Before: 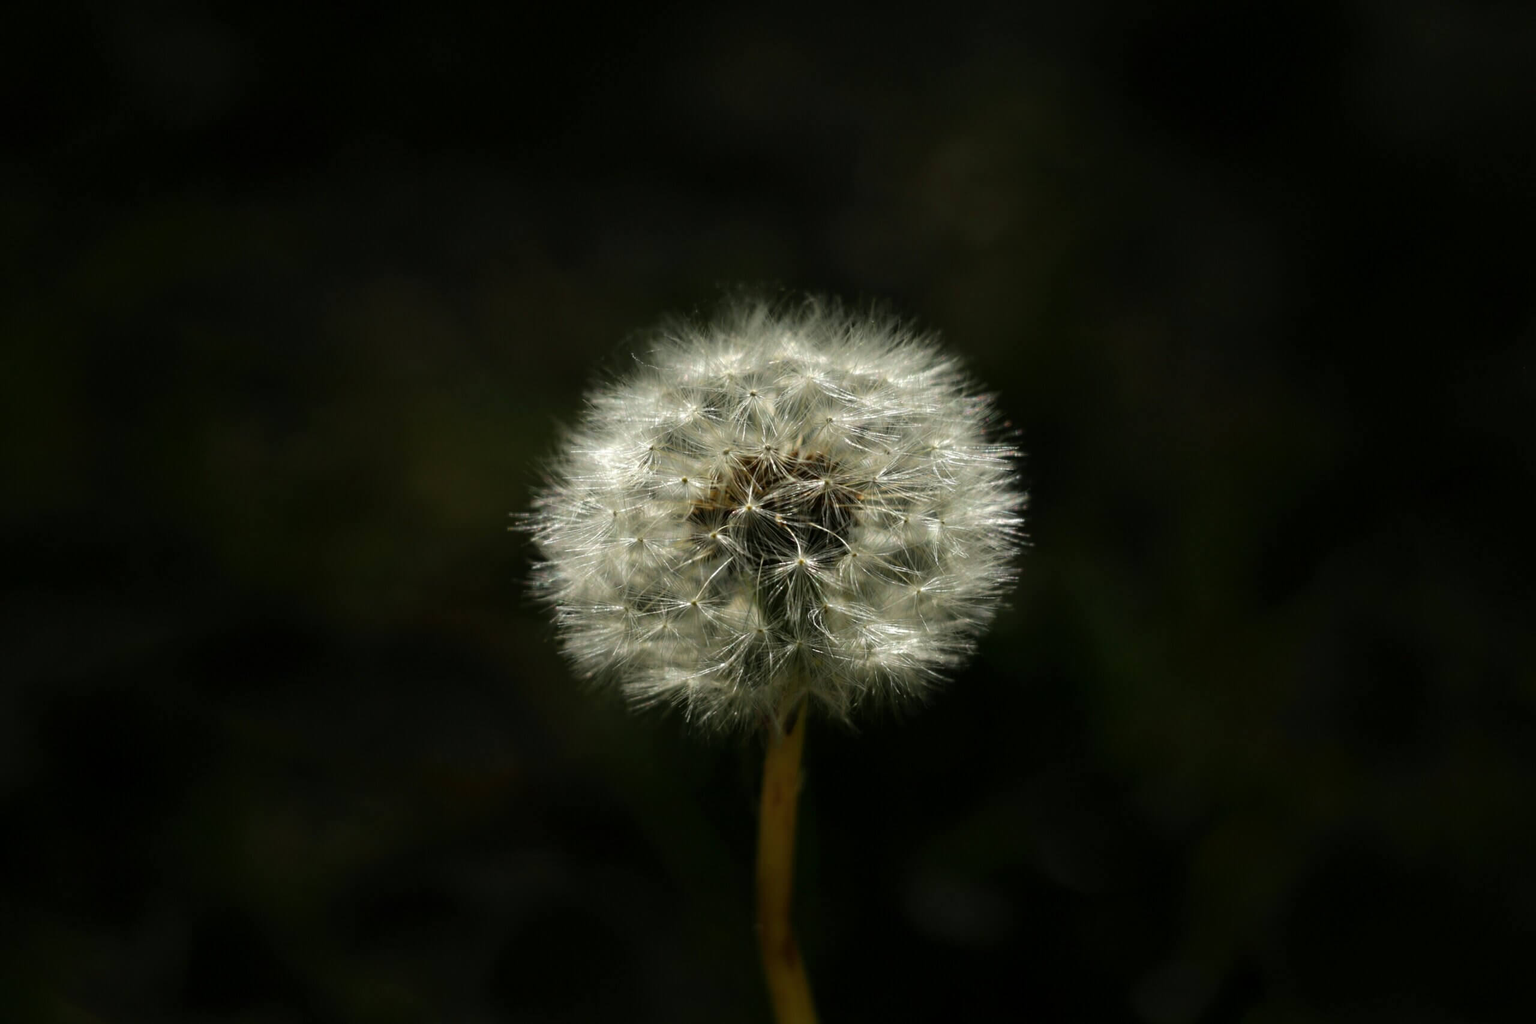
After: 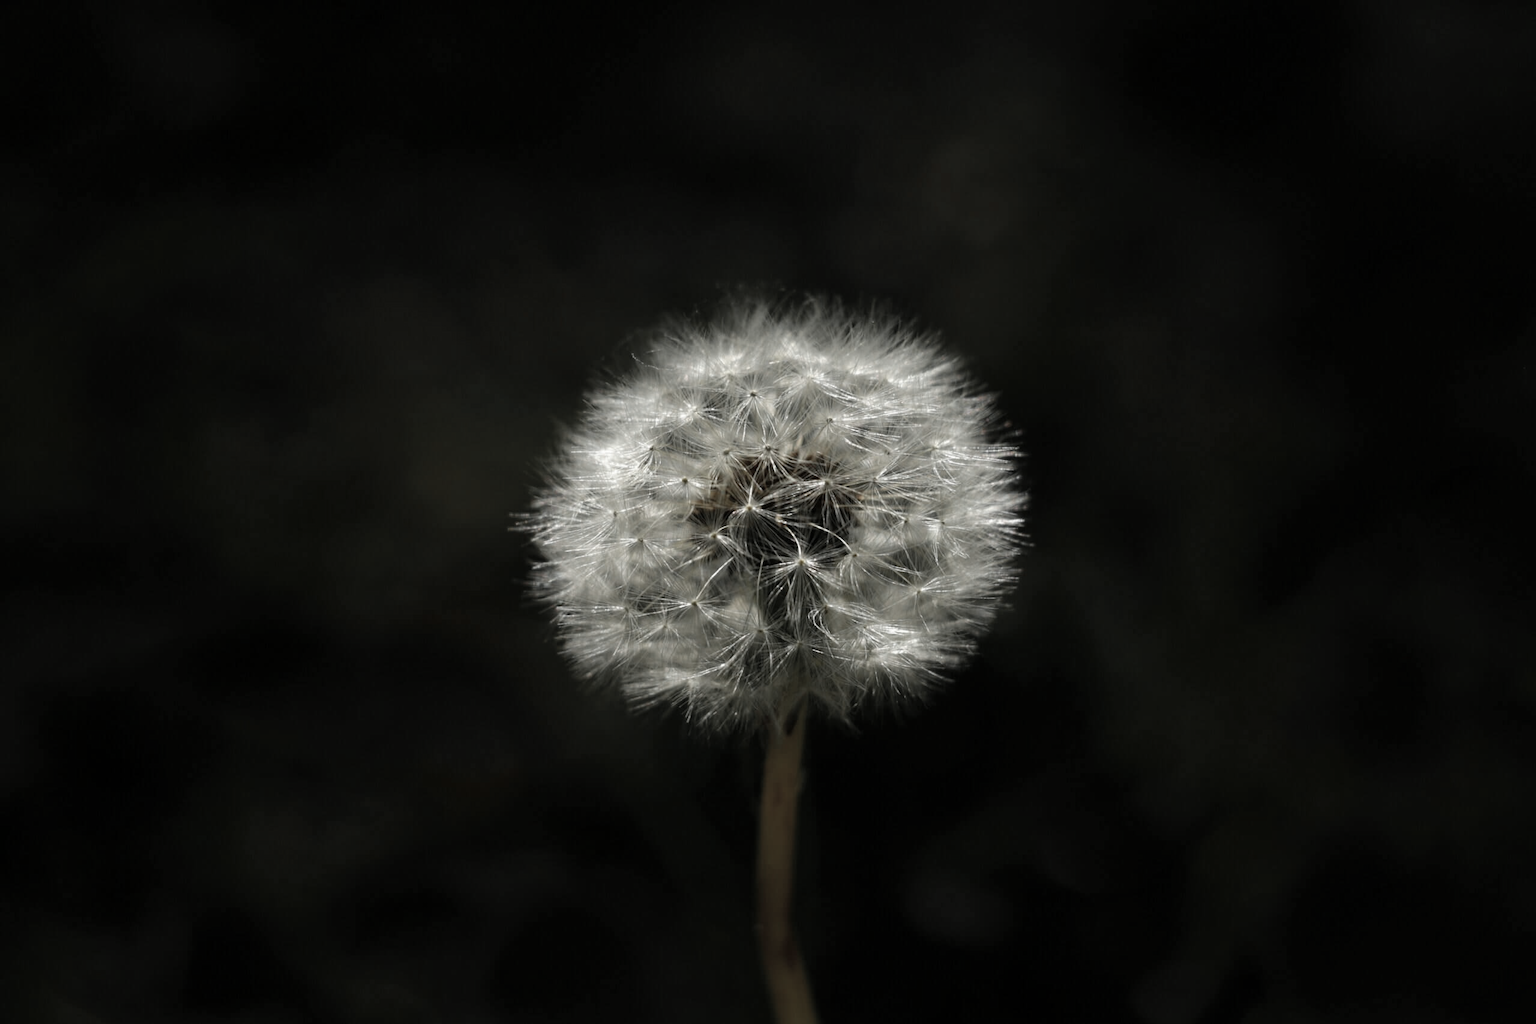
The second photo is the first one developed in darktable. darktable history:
contrast brightness saturation: saturation -0.024
color zones: curves: ch0 [(0, 0.613) (0.01, 0.613) (0.245, 0.448) (0.498, 0.529) (0.642, 0.665) (0.879, 0.777) (0.99, 0.613)]; ch1 [(0, 0.035) (0.121, 0.189) (0.259, 0.197) (0.415, 0.061) (0.589, 0.022) (0.732, 0.022) (0.857, 0.026) (0.991, 0.053)]
